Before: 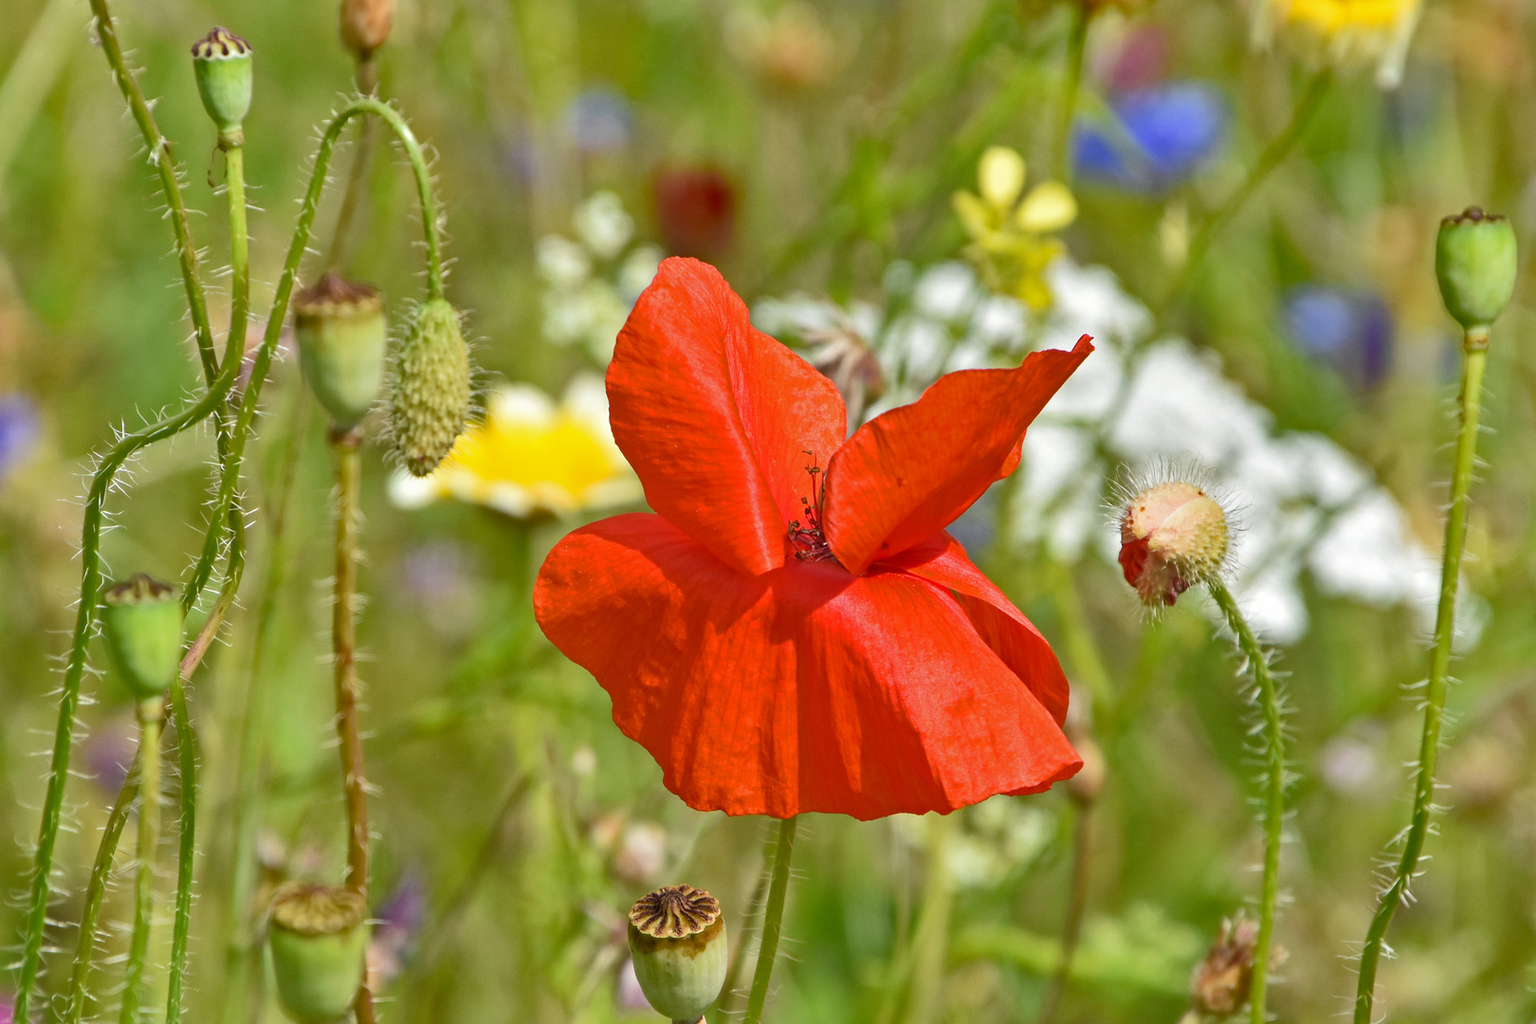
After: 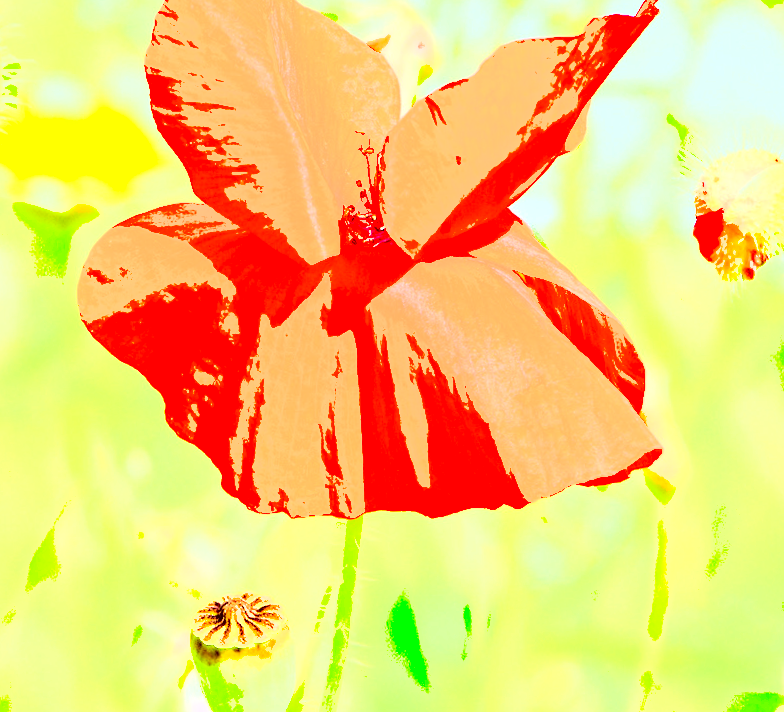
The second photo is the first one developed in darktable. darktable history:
rotate and perspective: rotation -2.12°, lens shift (vertical) 0.009, lens shift (horizontal) -0.008, automatic cropping original format, crop left 0.036, crop right 0.964, crop top 0.05, crop bottom 0.959
color balance rgb: shadows lift › luminance 0.49%, shadows lift › chroma 6.83%, shadows lift › hue 300.29°, power › hue 208.98°, highlights gain › luminance 20.24%, highlights gain › chroma 2.73%, highlights gain › hue 173.85°, perceptual saturation grading › global saturation 18.05%
tone curve: curves: ch0 [(0, 0) (0.131, 0.094) (0.326, 0.386) (0.481, 0.623) (0.593, 0.764) (0.812, 0.933) (1, 0.974)]; ch1 [(0, 0) (0.366, 0.367) (0.475, 0.453) (0.494, 0.493) (0.504, 0.497) (0.553, 0.584) (1, 1)]; ch2 [(0, 0) (0.333, 0.346) (0.375, 0.375) (0.424, 0.43) (0.476, 0.492) (0.502, 0.503) (0.533, 0.556) (0.566, 0.599) (0.614, 0.653) (1, 1)], color space Lab, independent channels, preserve colors none
crop and rotate: left 29.237%, top 31.152%, right 19.807%
shadows and highlights: low approximation 0.01, soften with gaussian
exposure: exposure 3 EV, compensate highlight preservation false
